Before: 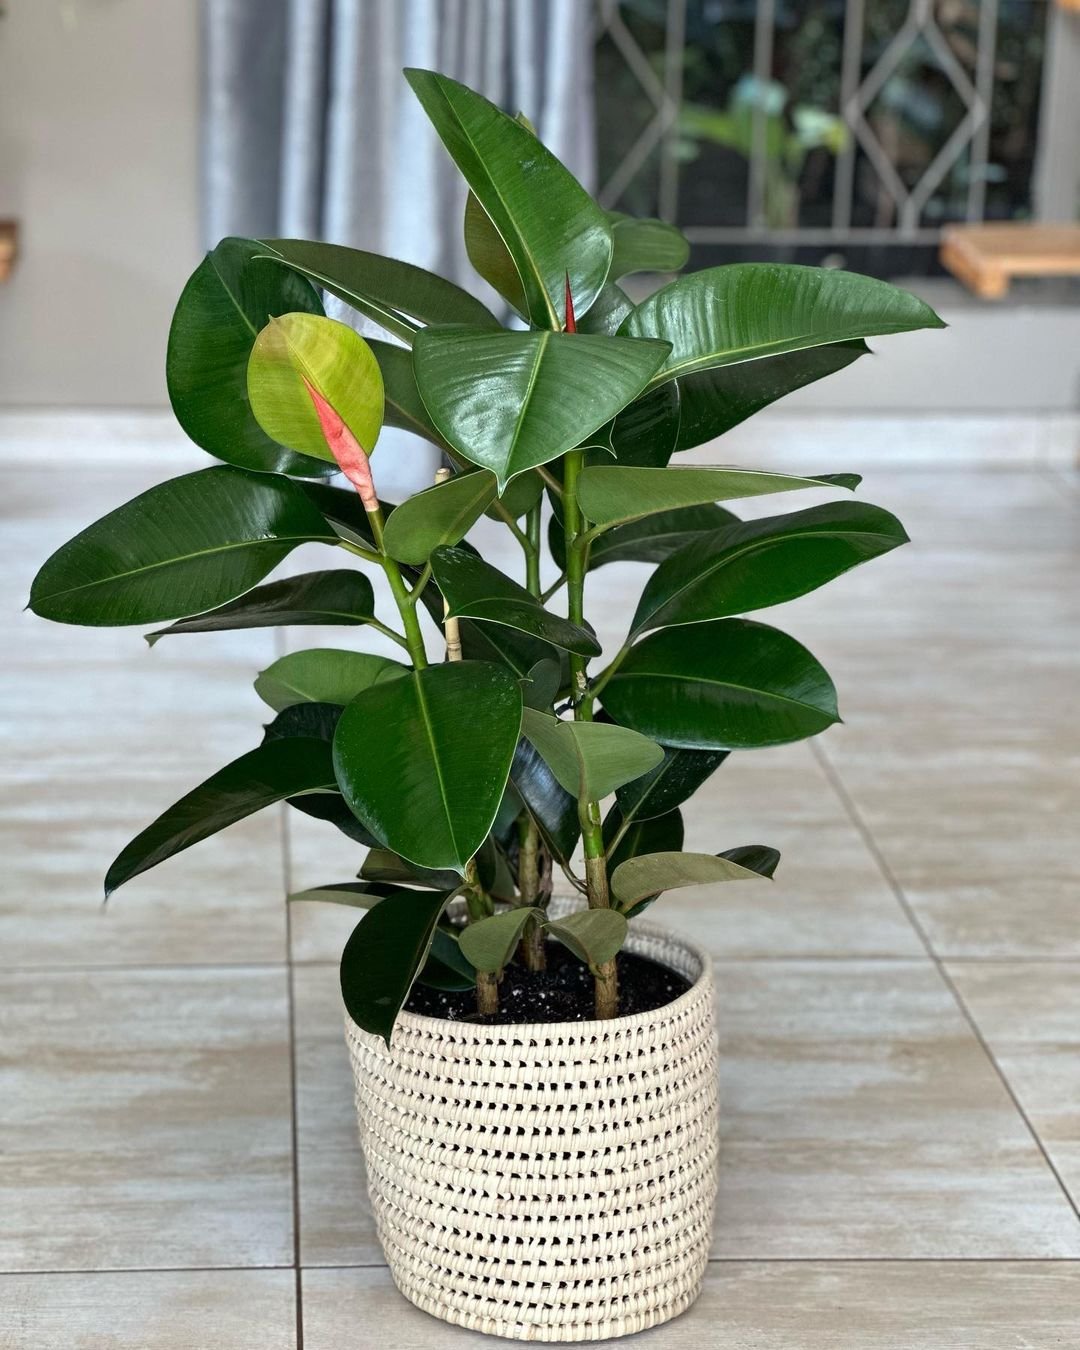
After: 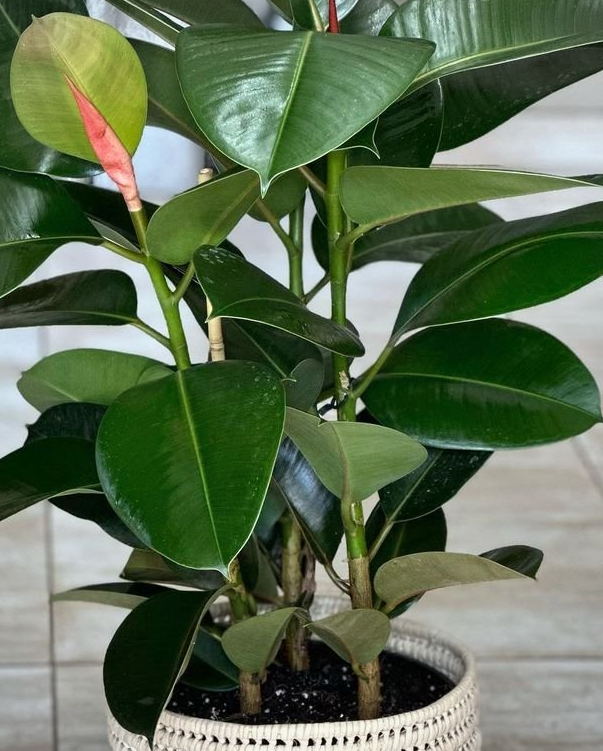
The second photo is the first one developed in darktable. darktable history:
crop and rotate: left 22.006%, top 22.229%, right 22.124%, bottom 22.096%
vignetting: fall-off start 79.74%, brightness -0.156
shadows and highlights: soften with gaussian
